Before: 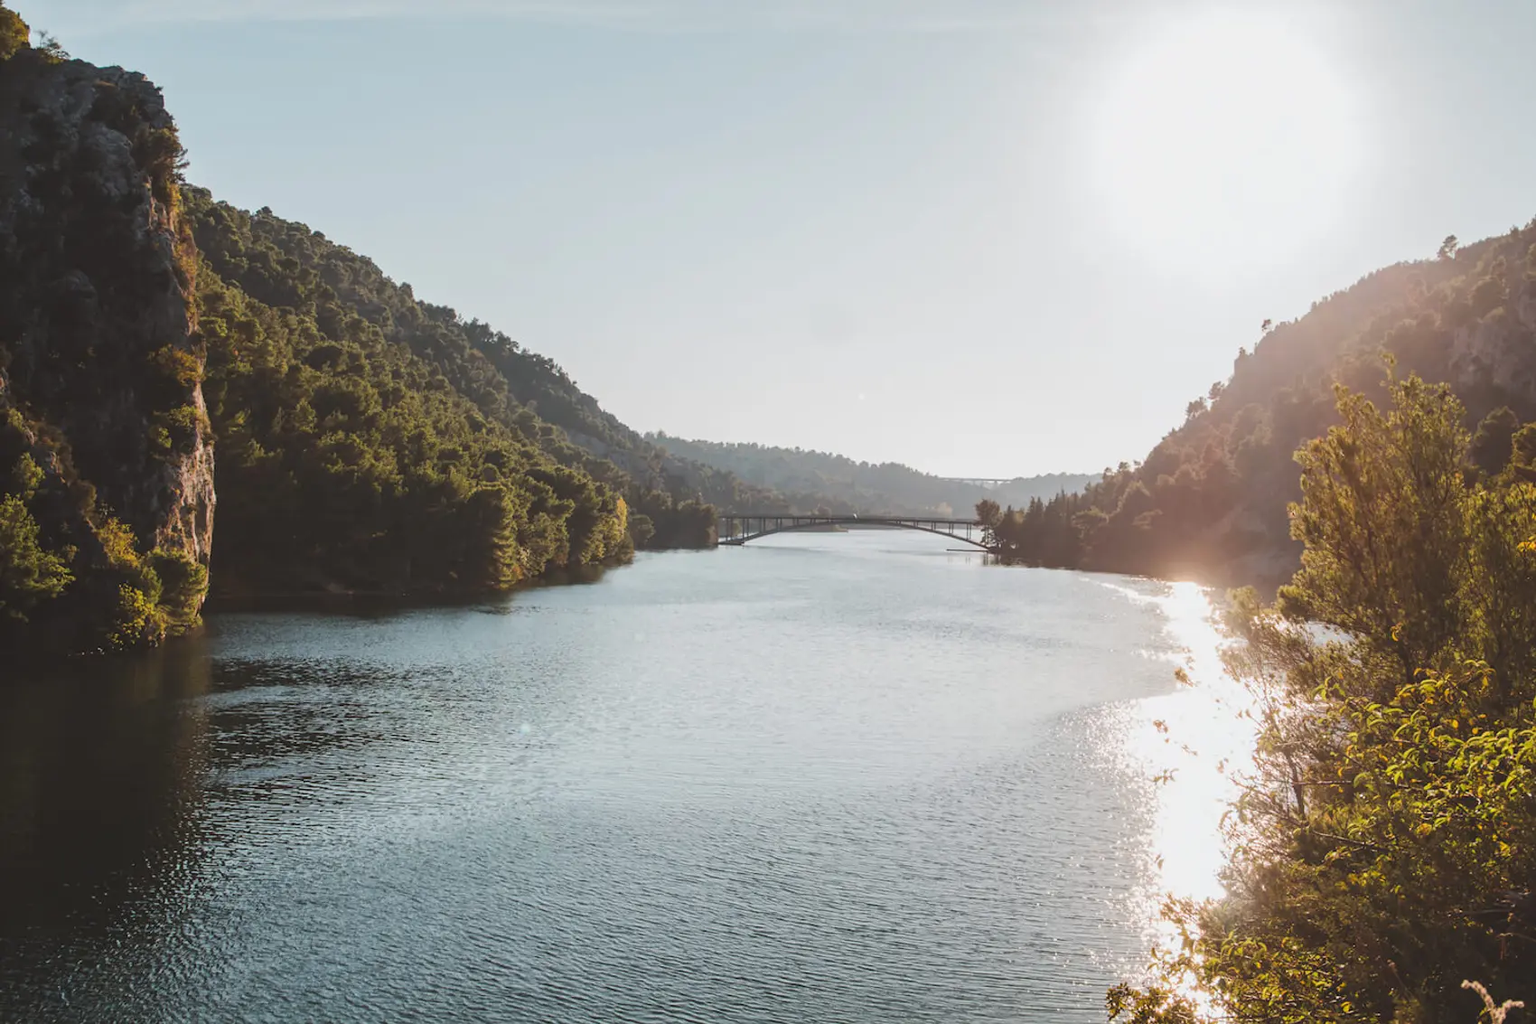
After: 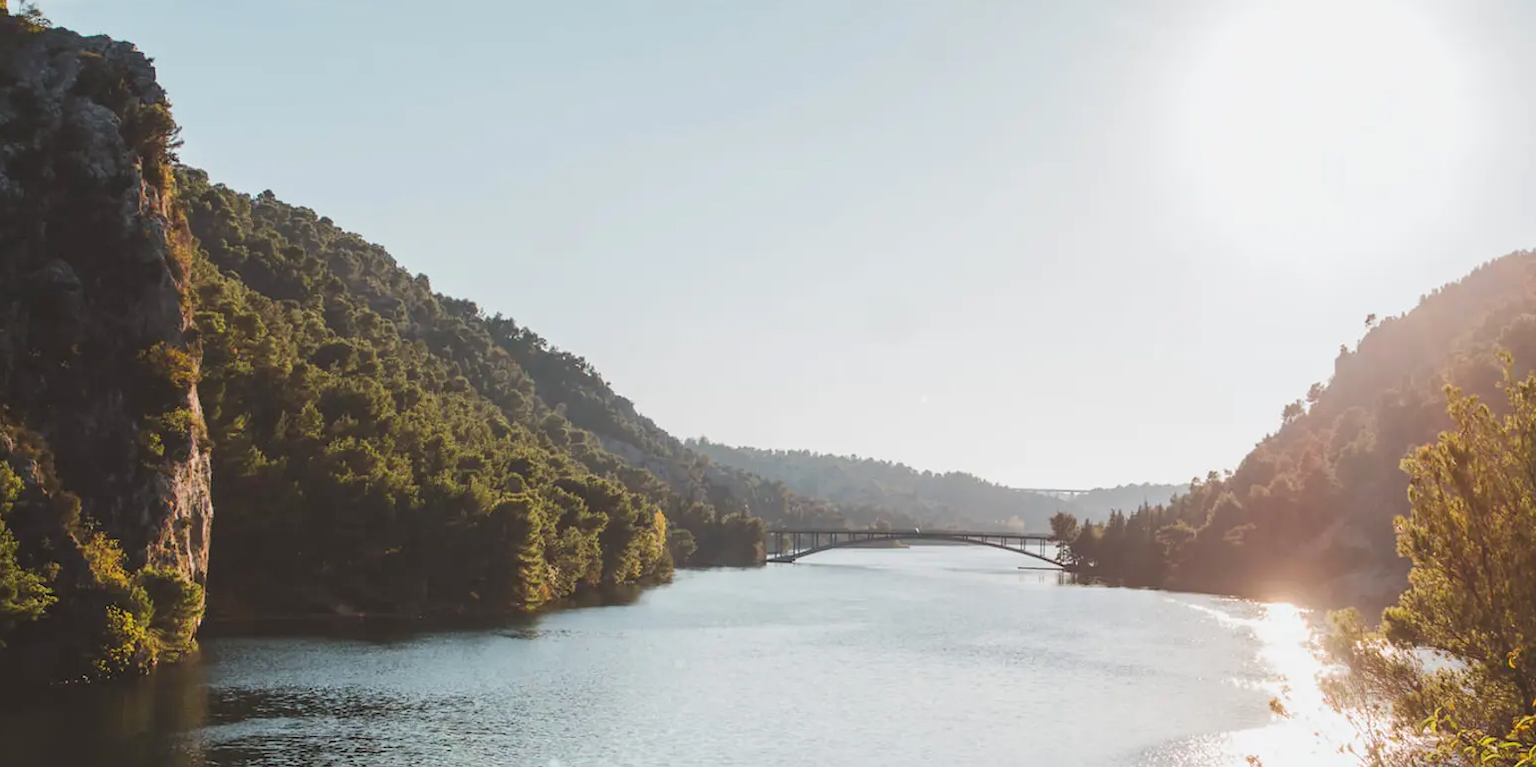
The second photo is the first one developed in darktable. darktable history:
levels: levels [0, 0.478, 1]
crop: left 1.526%, top 3.425%, right 7.676%, bottom 28.493%
contrast brightness saturation: contrast 0.077, saturation 0.019
